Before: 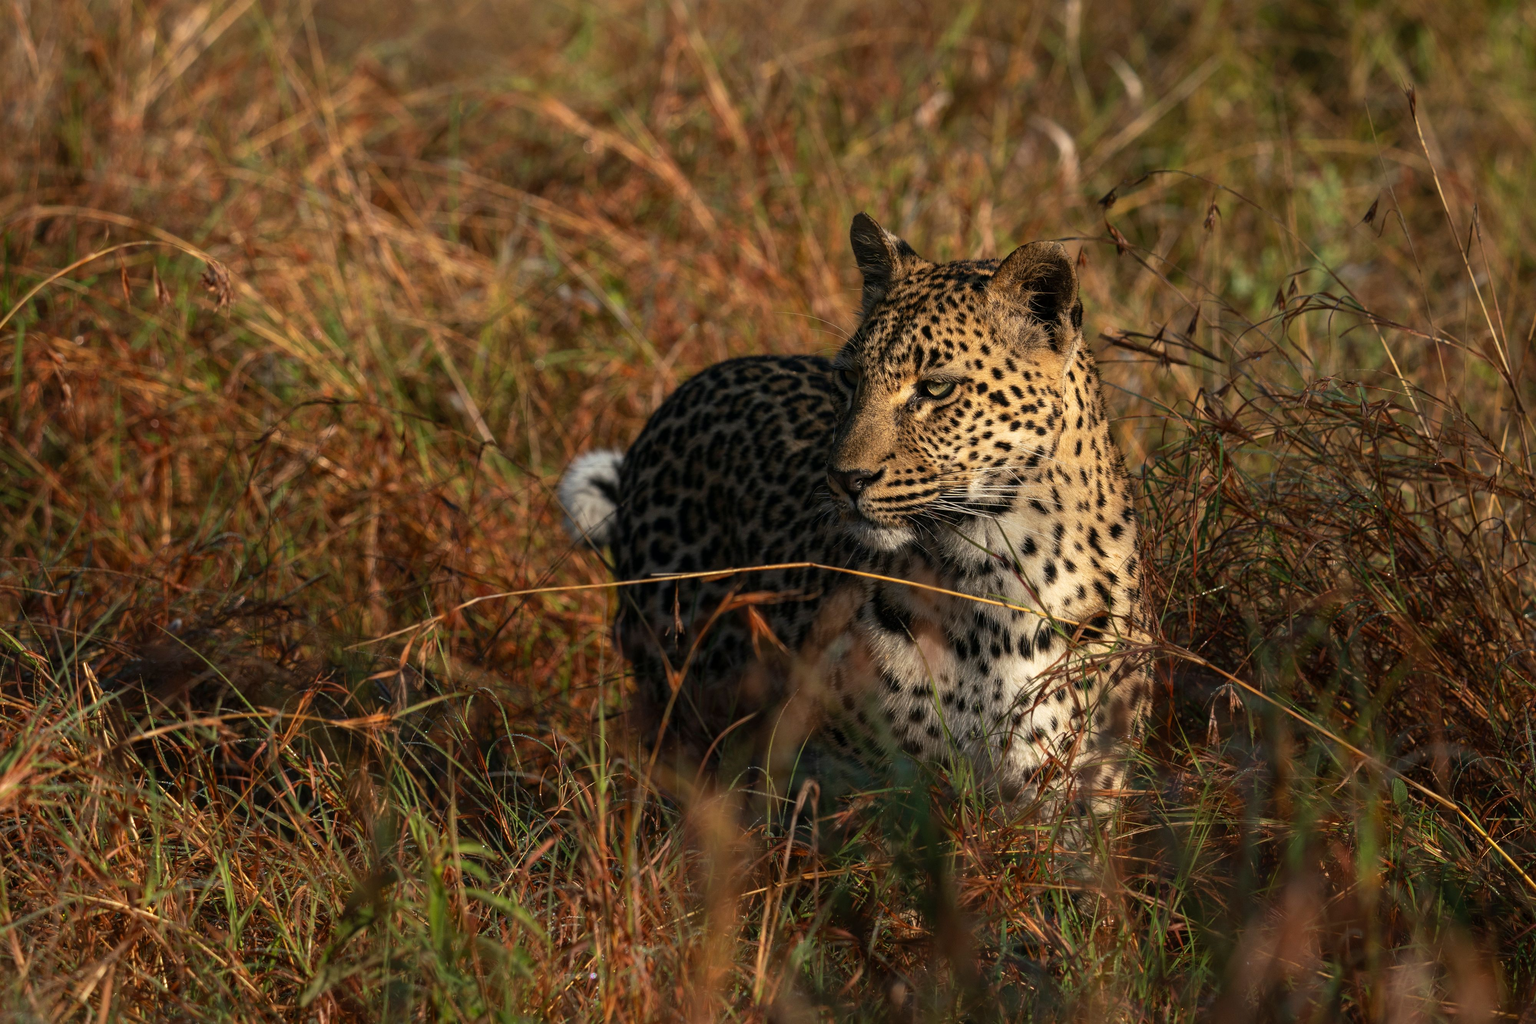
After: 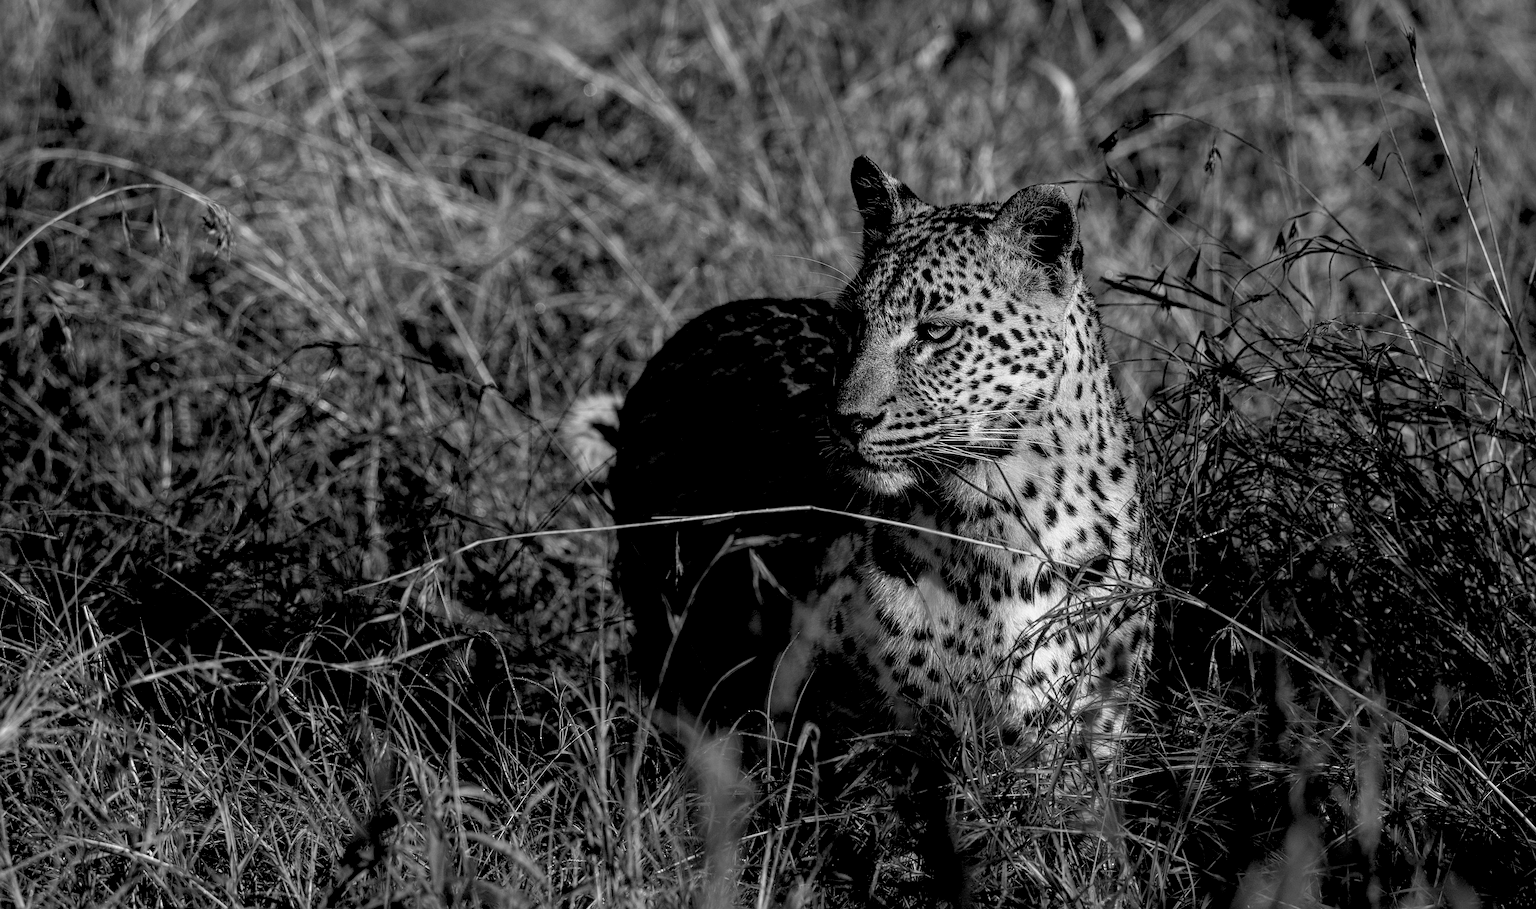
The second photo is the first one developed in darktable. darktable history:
sharpen: on, module defaults
color correction: highlights a* 19.5, highlights b* -11.53, saturation 1.69
color balance: lift [0.975, 0.993, 1, 1.015], gamma [1.1, 1, 1, 0.945], gain [1, 1.04, 1, 0.95]
monochrome: on, module defaults
contrast brightness saturation: saturation 0.18
local contrast: detail 130%
tone equalizer: on, module defaults
crop and rotate: top 5.609%, bottom 5.609%
